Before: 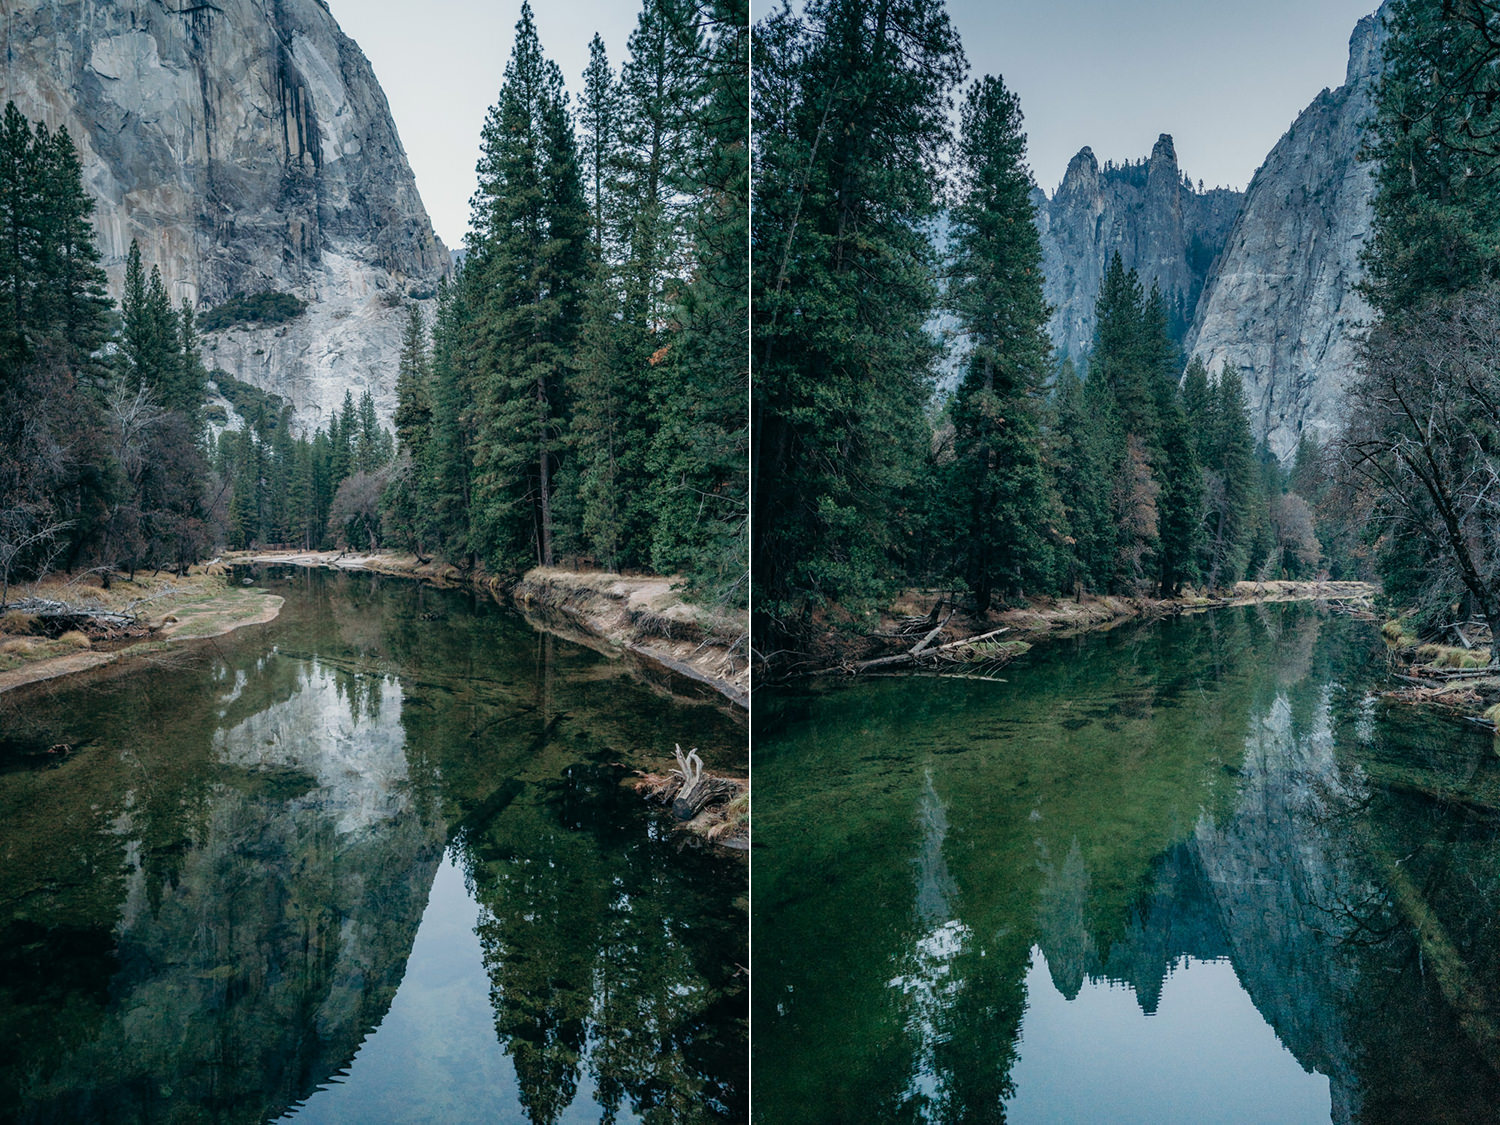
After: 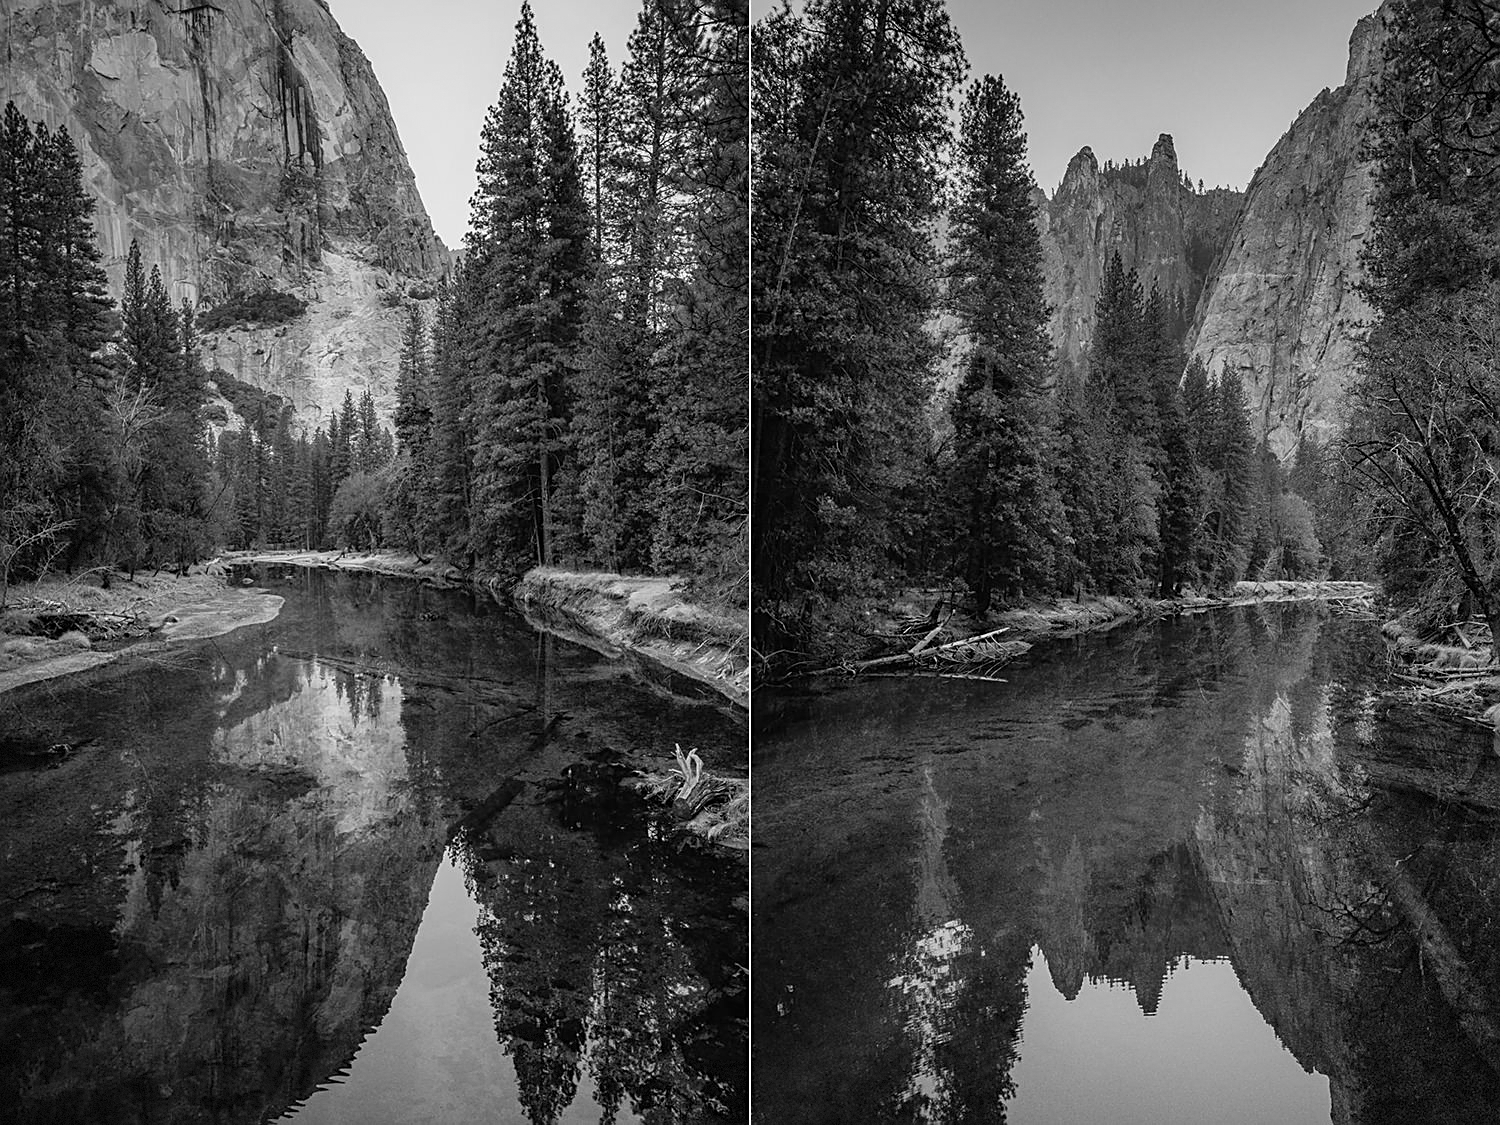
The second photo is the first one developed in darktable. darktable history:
monochrome: a 16.06, b 15.48, size 1
sharpen: on, module defaults
vignetting: fall-off start 85%, fall-off radius 80%, brightness -0.182, saturation -0.3, width/height ratio 1.219, dithering 8-bit output, unbound false
